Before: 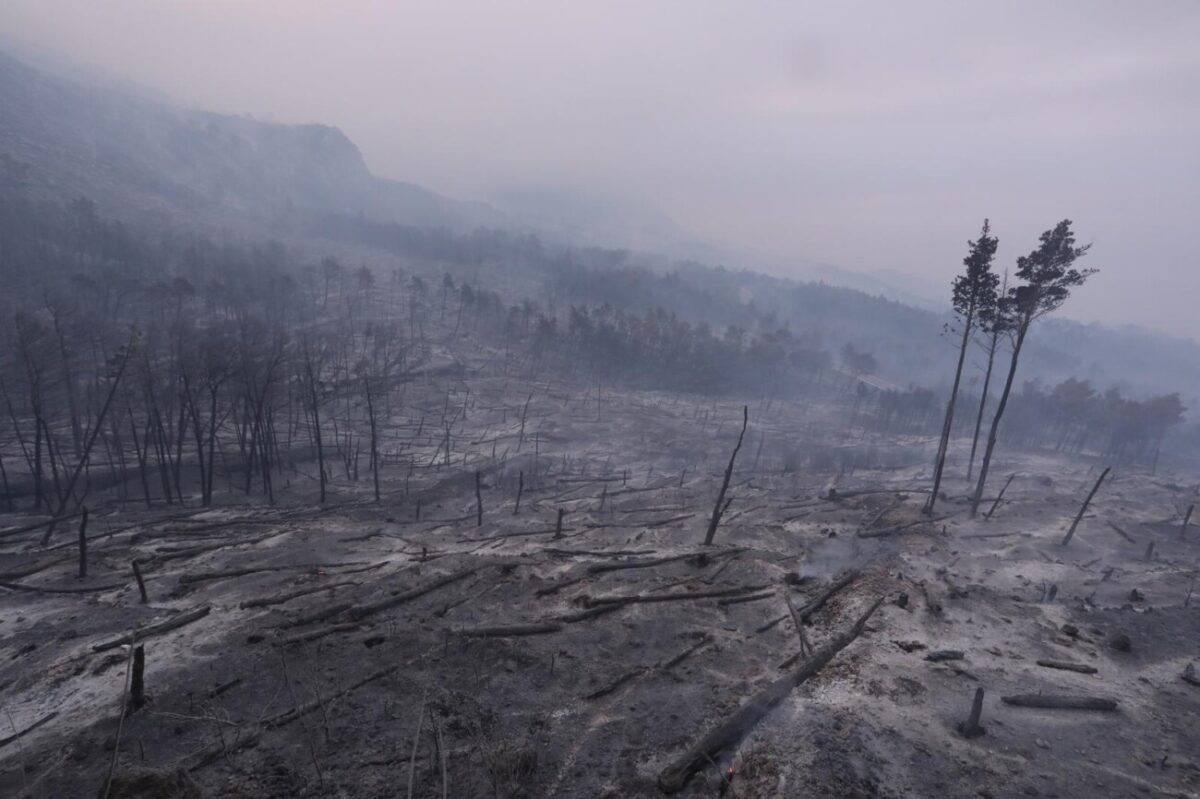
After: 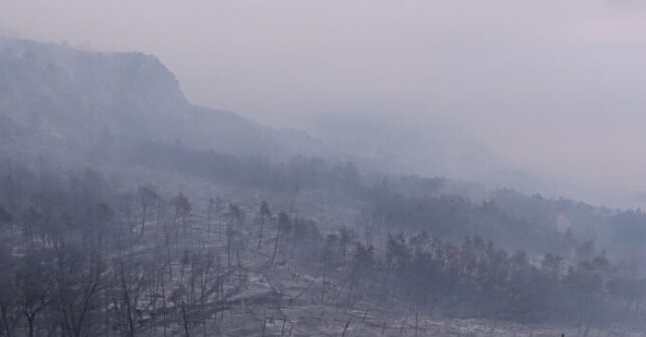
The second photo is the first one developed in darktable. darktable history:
crop: left 15.306%, top 9.065%, right 30.789%, bottom 48.638%
sharpen: radius 2.767
